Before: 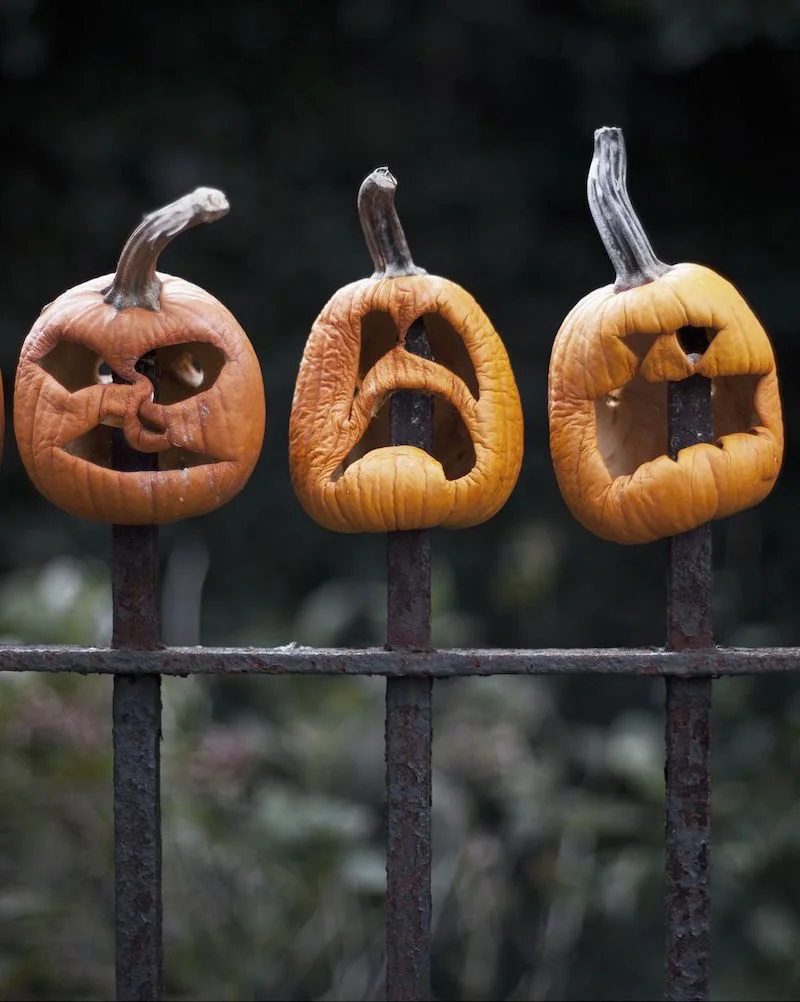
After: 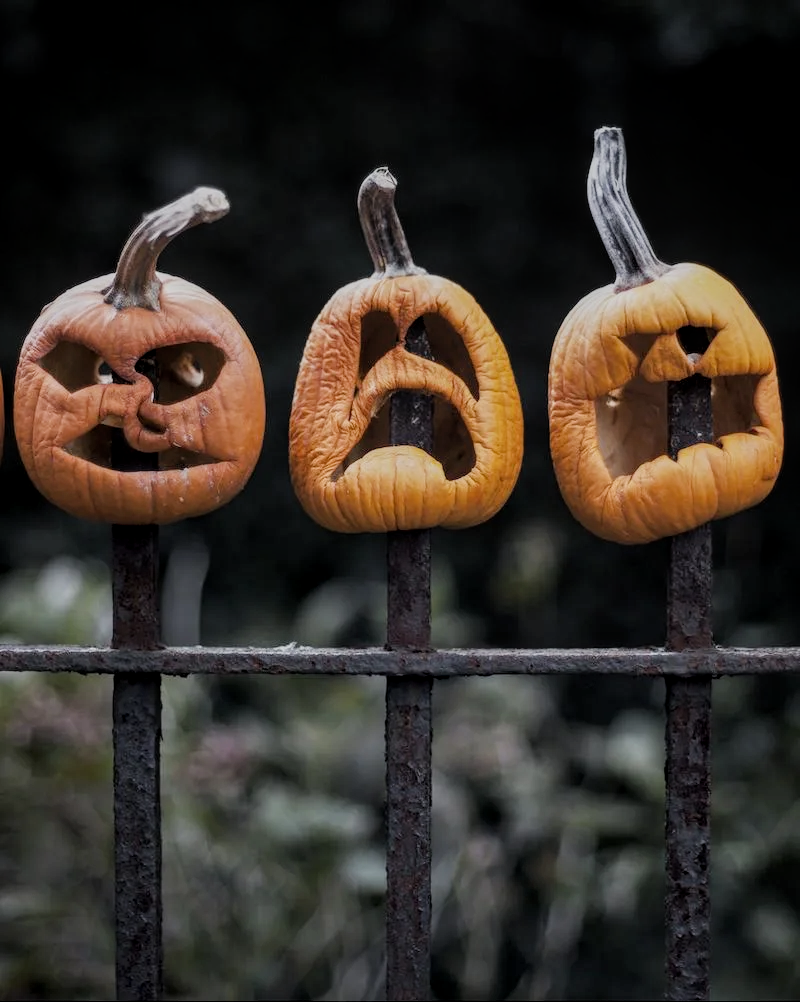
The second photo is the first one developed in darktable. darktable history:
filmic rgb: black relative exposure -7.65 EV, white relative exposure 4.56 EV, hardness 3.61
local contrast: on, module defaults
